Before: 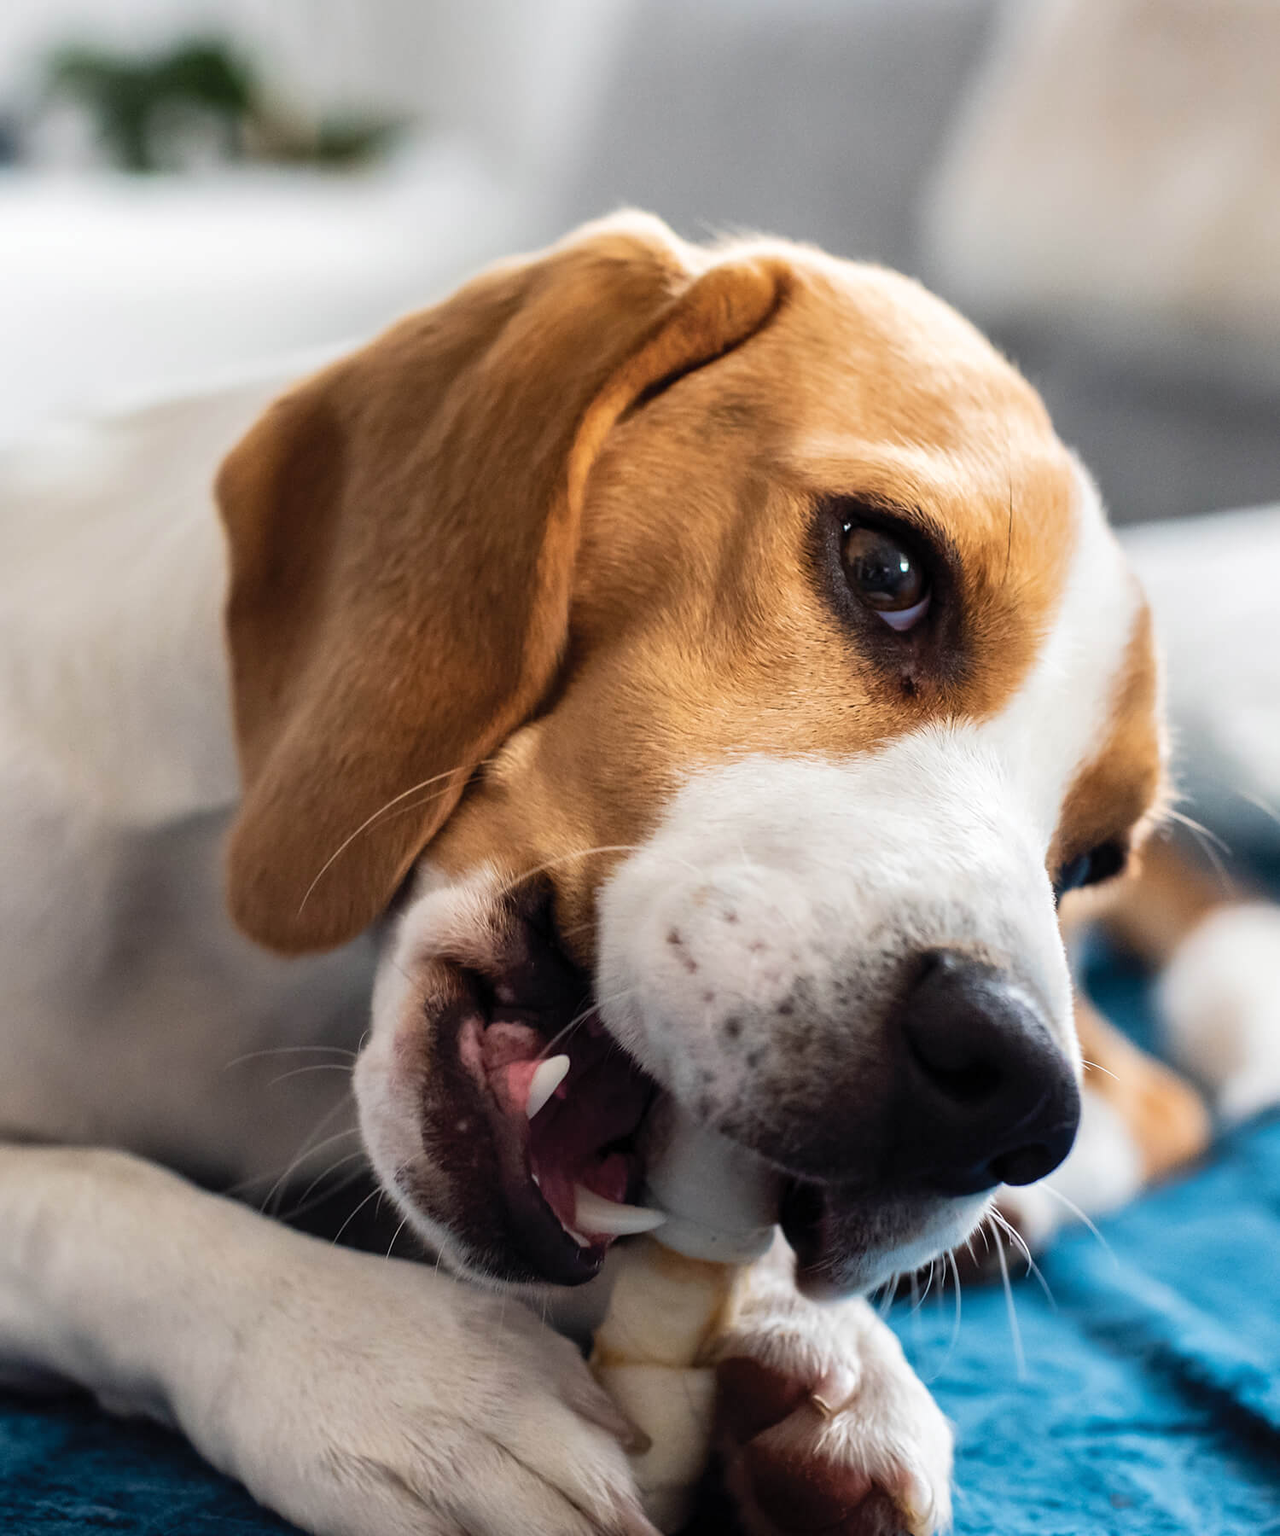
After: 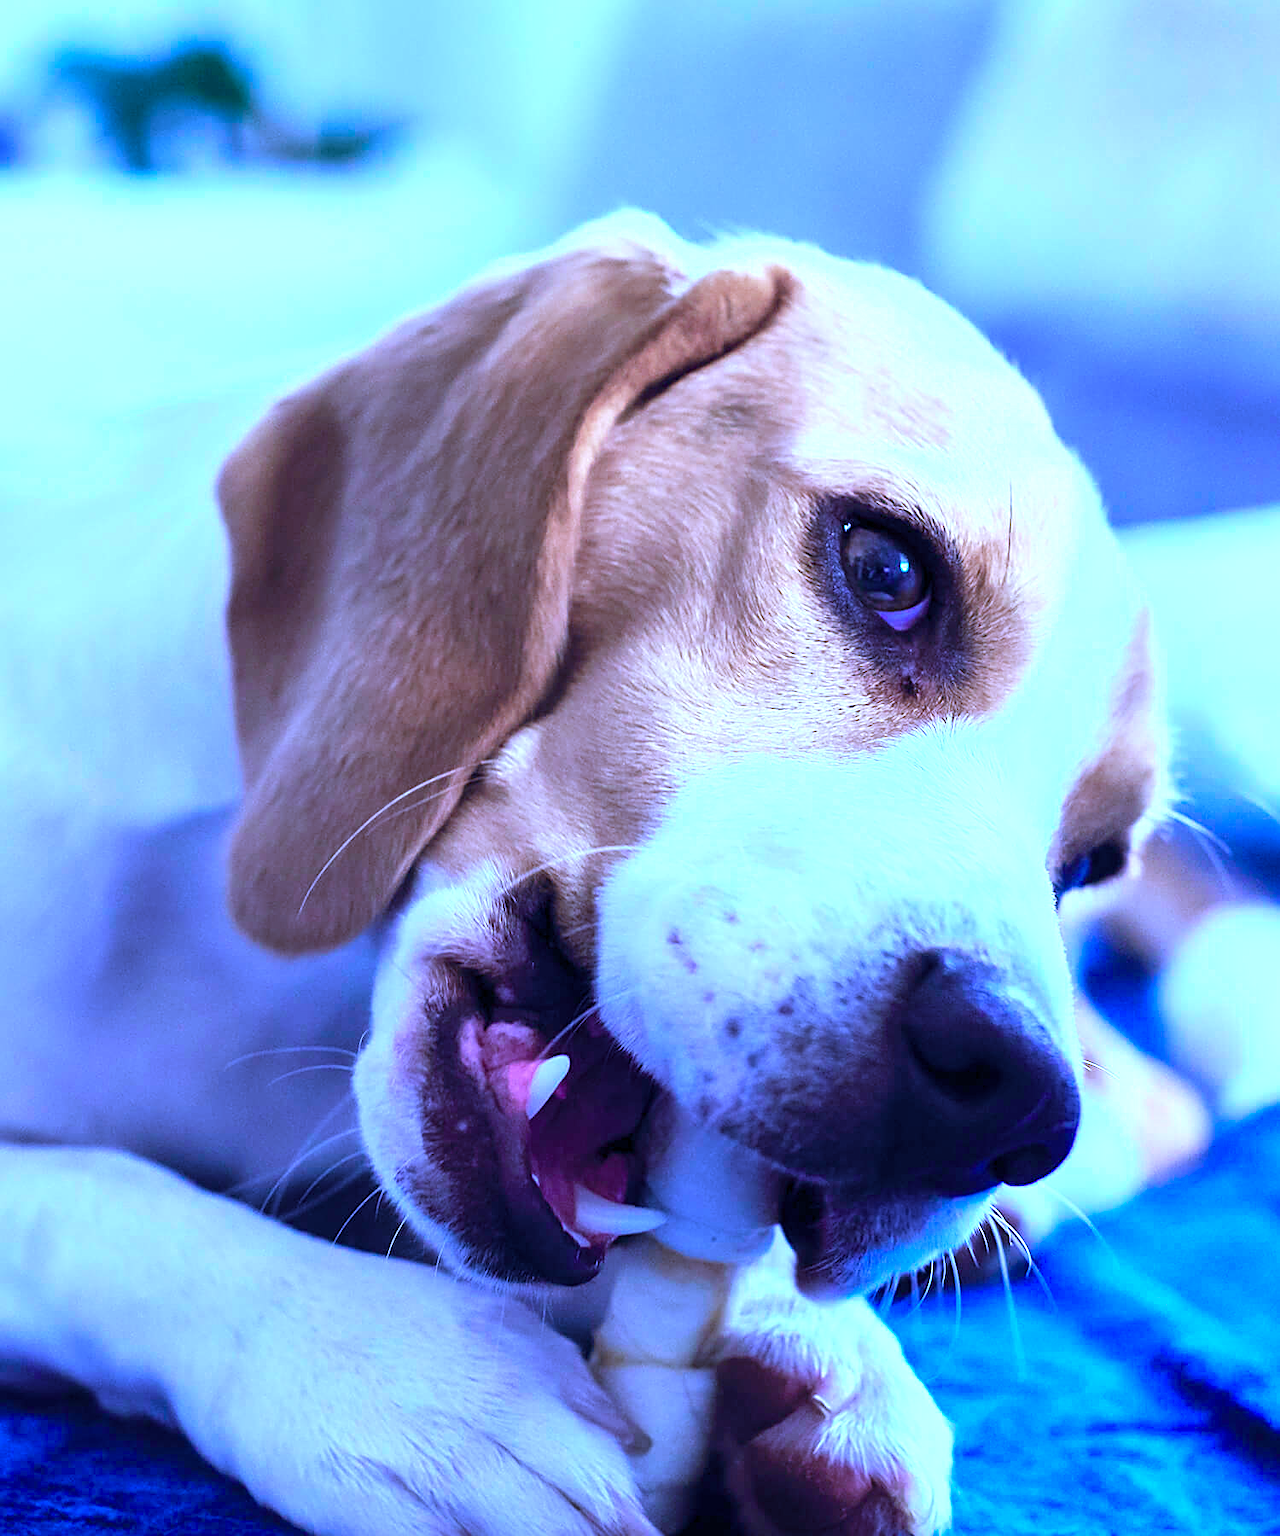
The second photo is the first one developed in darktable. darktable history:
sharpen: on, module defaults
color calibration: output R [0.948, 0.091, -0.04, 0], output G [-0.3, 1.384, -0.085, 0], output B [-0.108, 0.061, 1.08, 0], illuminant as shot in camera, x 0.484, y 0.43, temperature 2405.29 K
exposure: exposure 0.943 EV, compensate highlight preservation false
